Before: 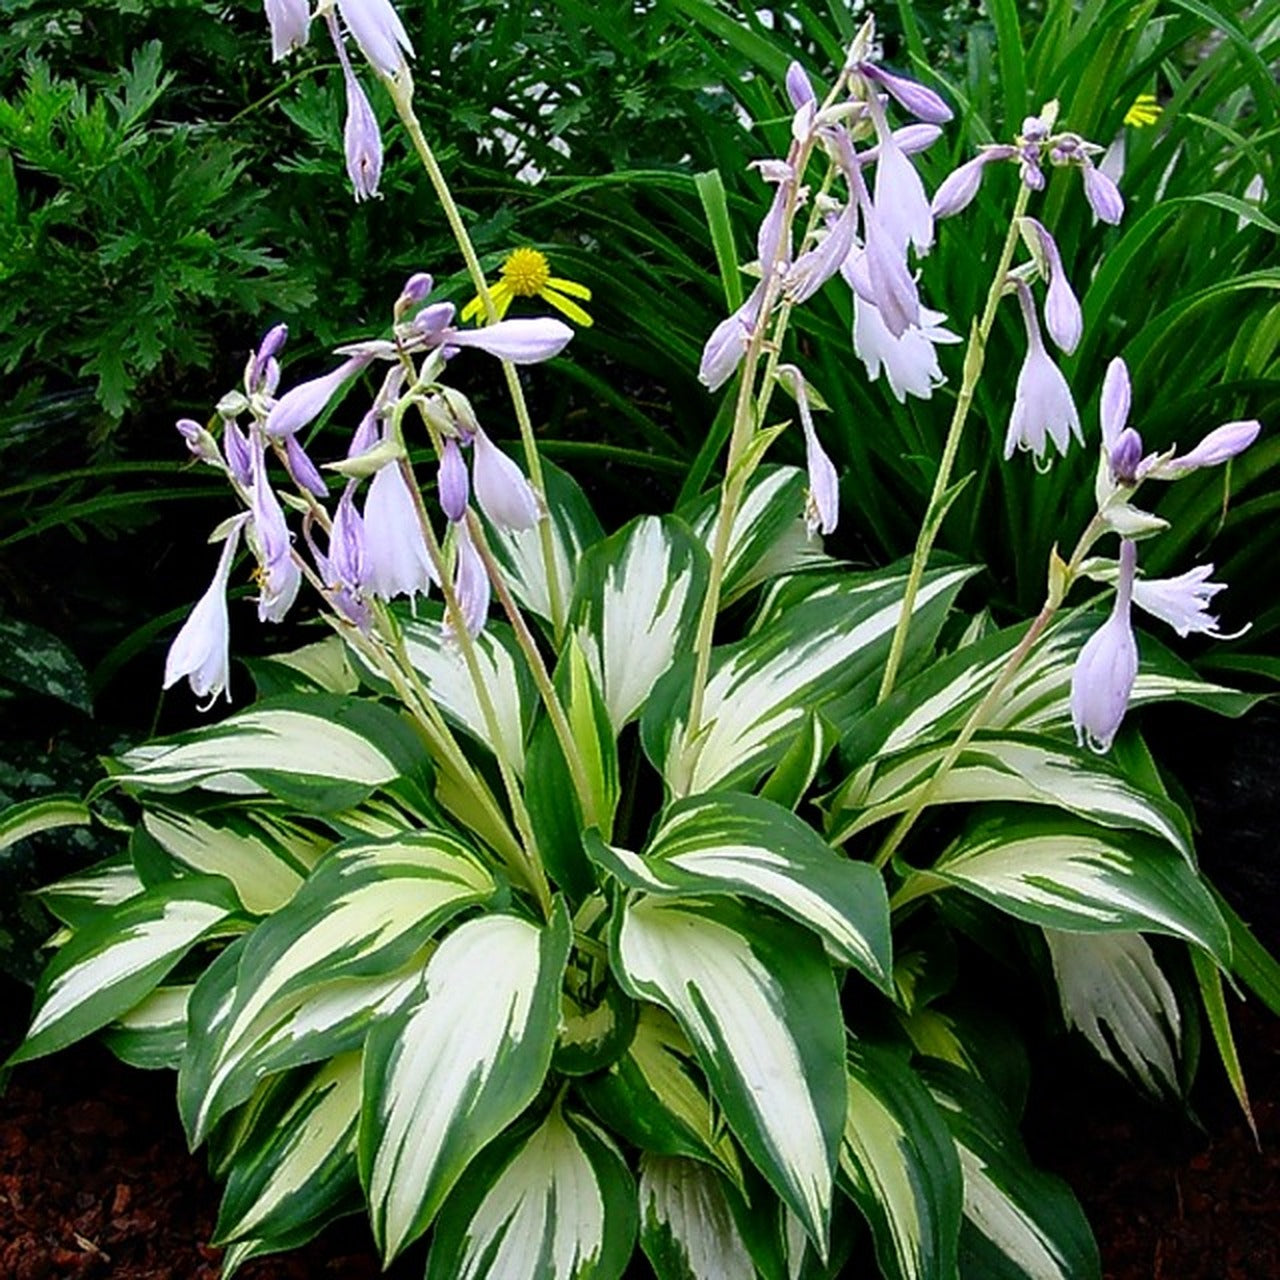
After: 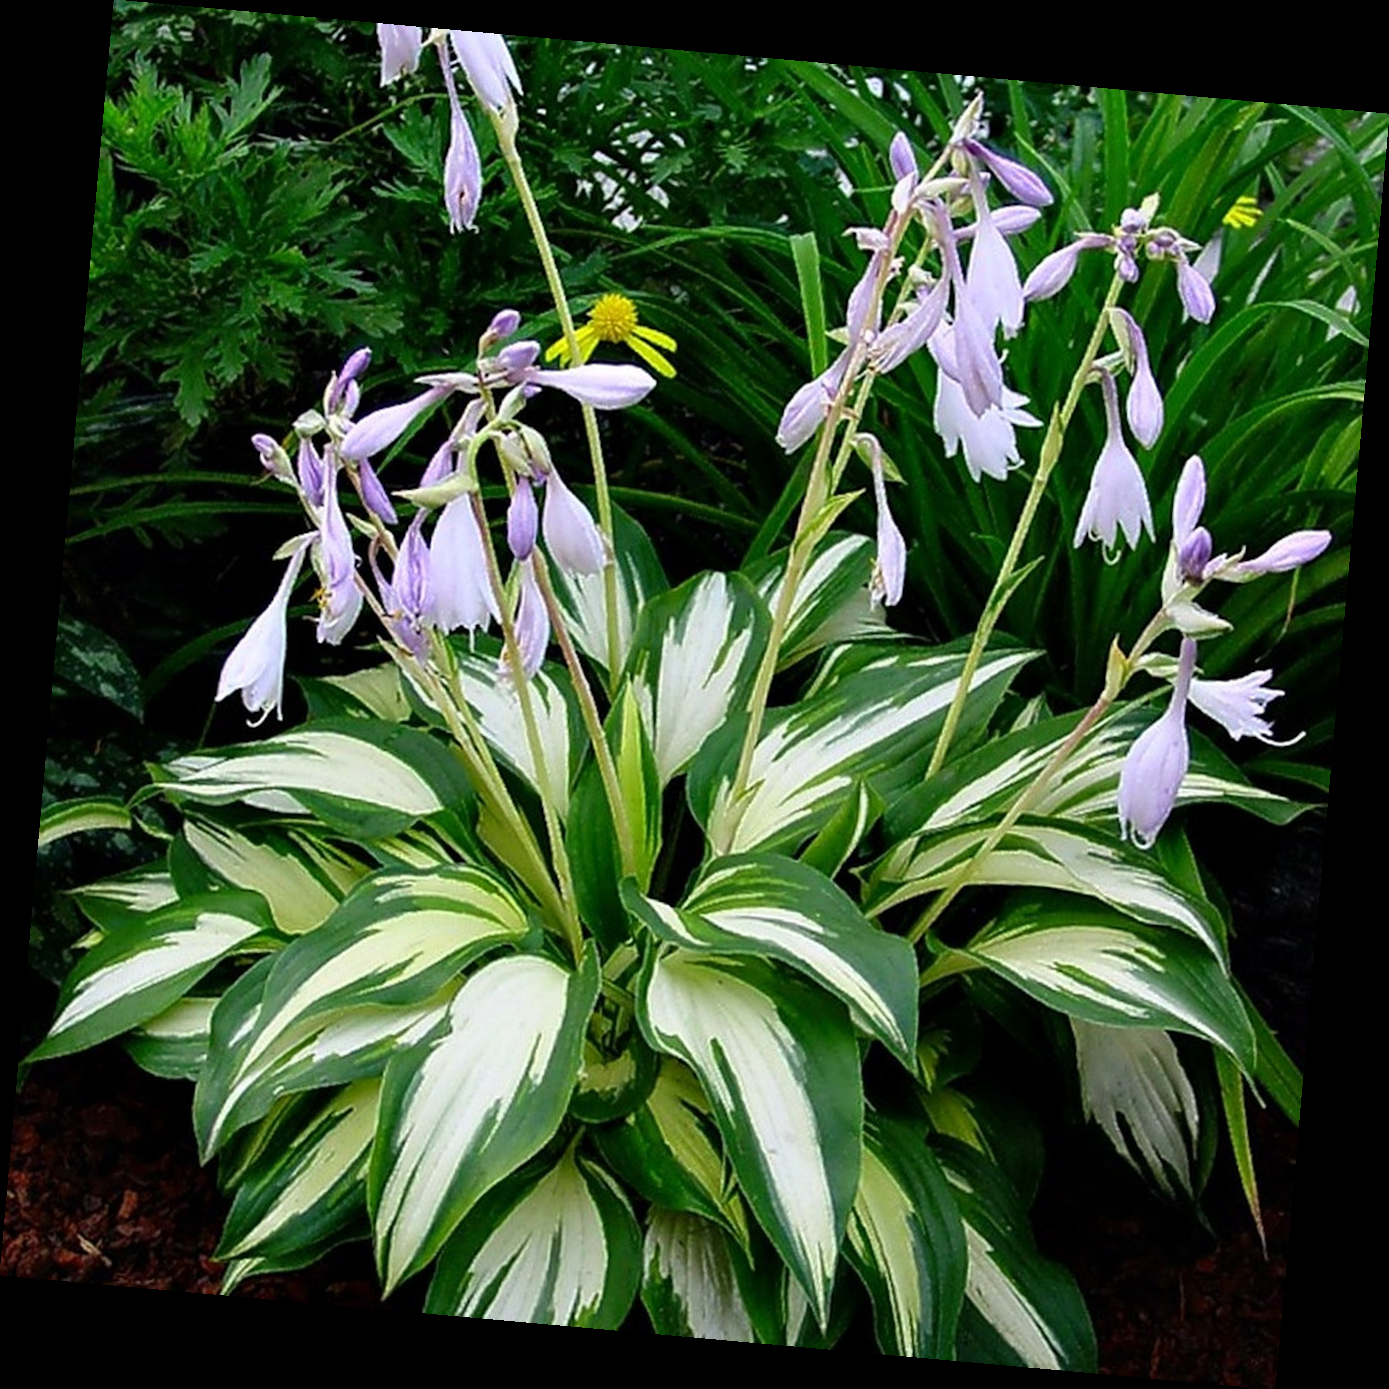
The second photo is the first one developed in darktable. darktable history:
rotate and perspective: rotation 5.12°, automatic cropping off
exposure: exposure 0 EV, compensate highlight preservation false
